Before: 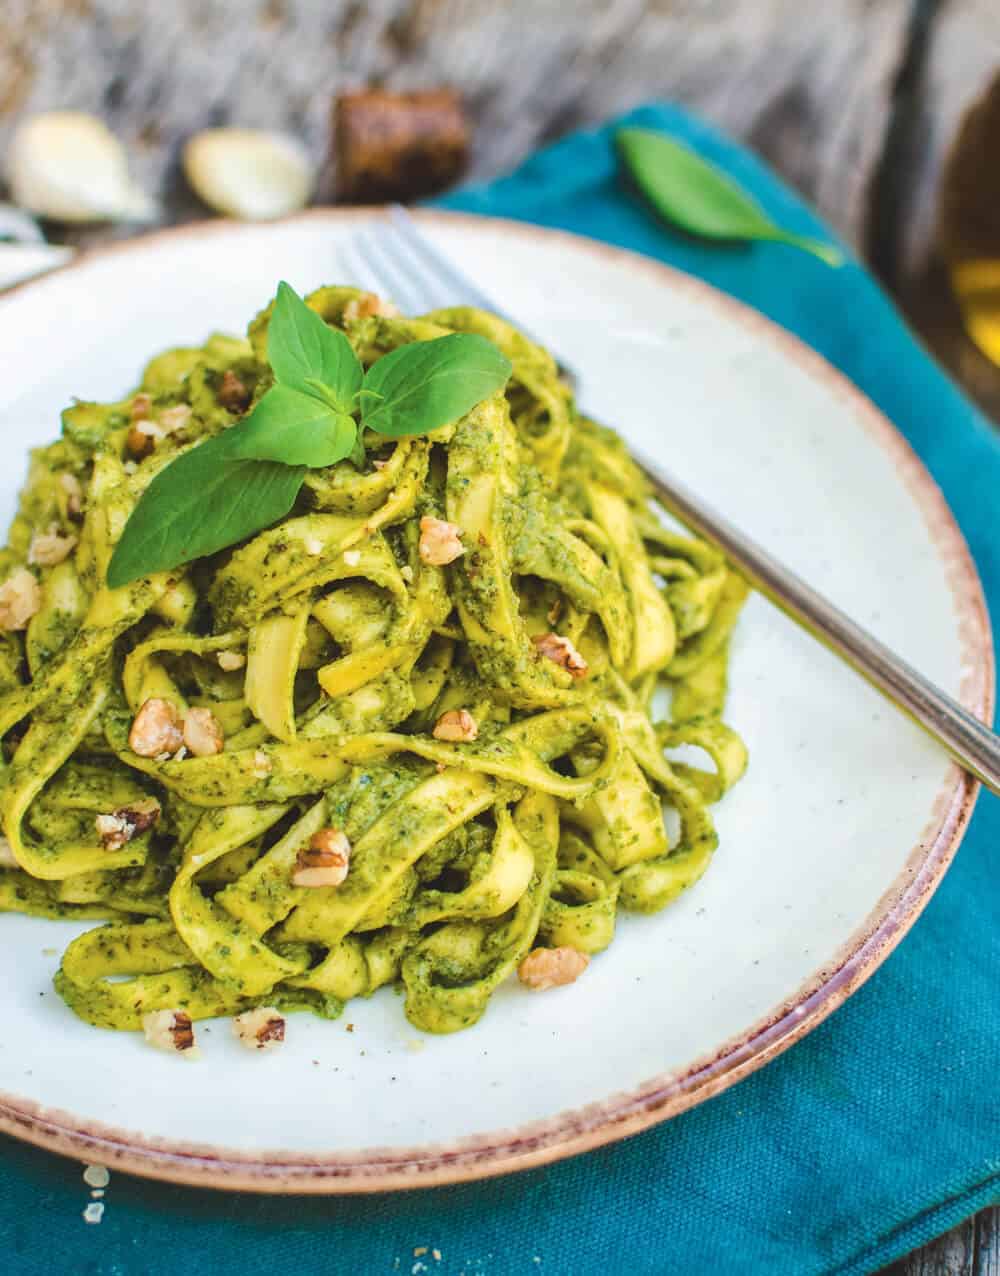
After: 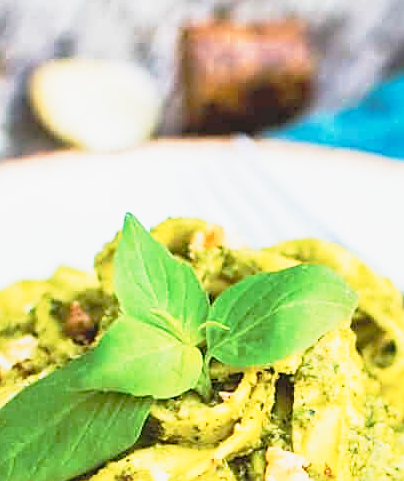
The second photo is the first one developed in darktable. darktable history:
crop: left 15.453%, top 5.457%, right 44.08%, bottom 56.794%
sharpen: on, module defaults
tone curve: curves: ch0 [(0, 0.009) (0.105, 0.08) (0.195, 0.18) (0.283, 0.316) (0.384, 0.434) (0.485, 0.531) (0.638, 0.69) (0.81, 0.872) (1, 0.977)]; ch1 [(0, 0) (0.161, 0.092) (0.35, 0.33) (0.379, 0.401) (0.456, 0.469) (0.498, 0.502) (0.52, 0.536) (0.586, 0.617) (0.635, 0.655) (1, 1)]; ch2 [(0, 0) (0.371, 0.362) (0.437, 0.437) (0.483, 0.484) (0.53, 0.515) (0.56, 0.571) (0.622, 0.606) (1, 1)], preserve colors none
base curve: curves: ch0 [(0, 0) (0.557, 0.834) (1, 1)], preserve colors none
